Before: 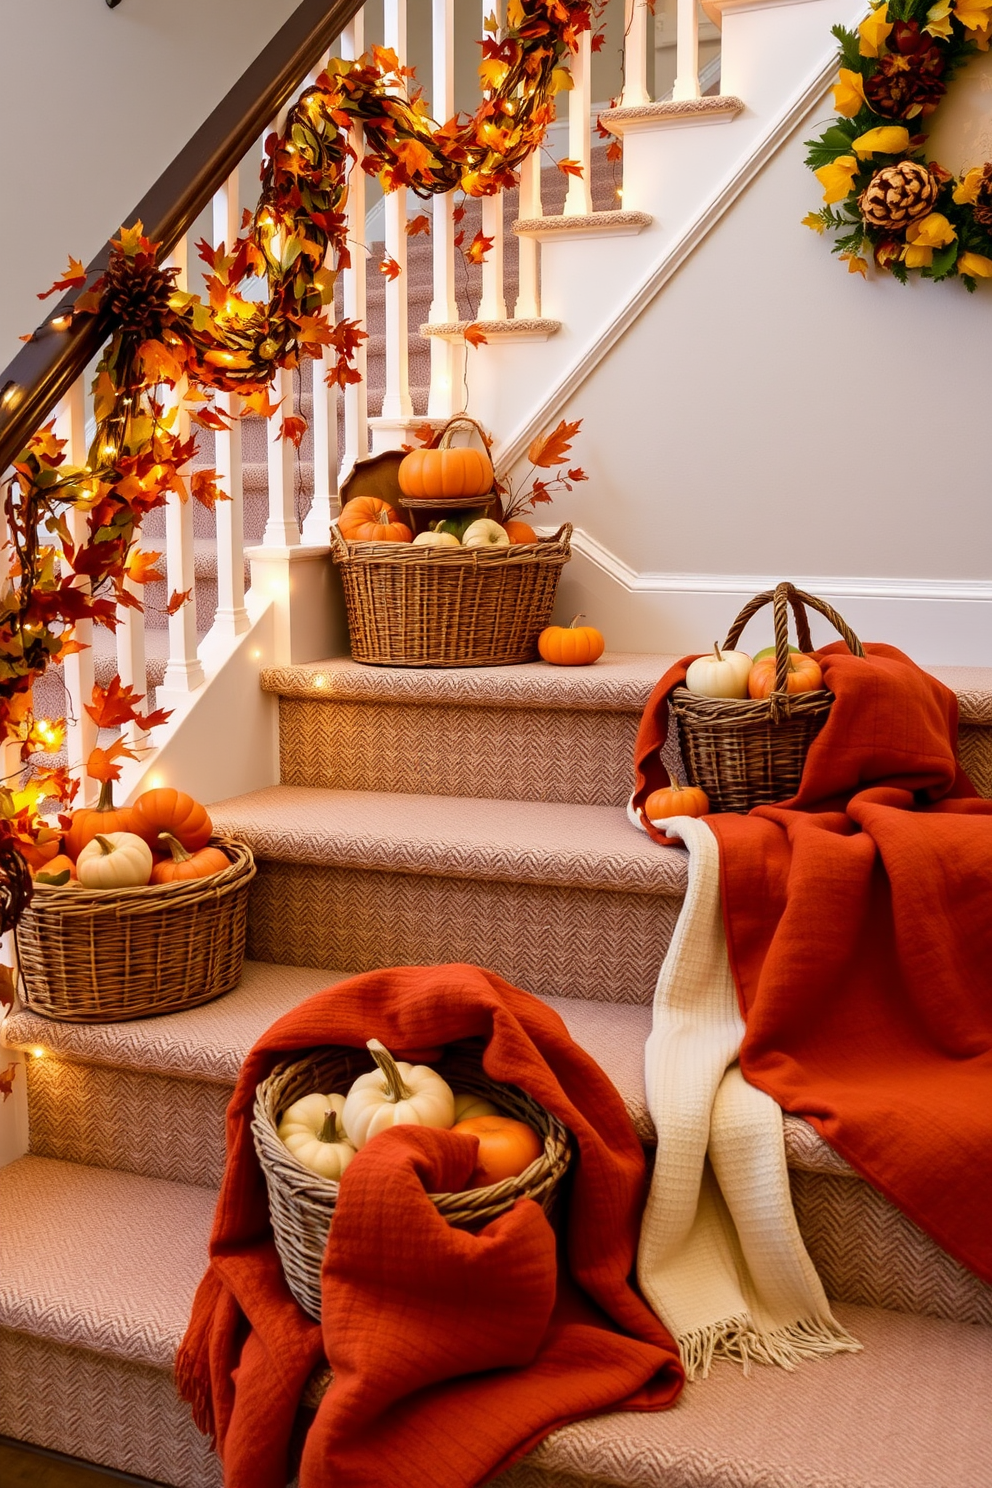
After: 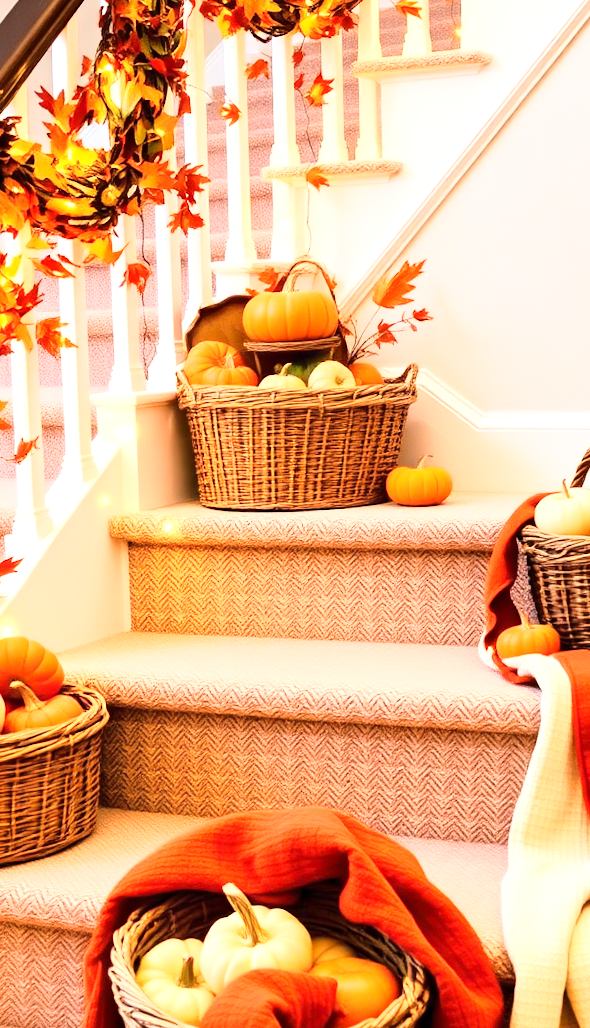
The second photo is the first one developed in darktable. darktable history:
graduated density: on, module defaults
rotate and perspective: rotation -1.17°, automatic cropping off
crop: left 16.202%, top 11.208%, right 26.045%, bottom 20.557%
base curve: curves: ch0 [(0, 0) (0.028, 0.03) (0.121, 0.232) (0.46, 0.748) (0.859, 0.968) (1, 1)]
exposure: exposure 1.15 EV, compensate highlight preservation false
